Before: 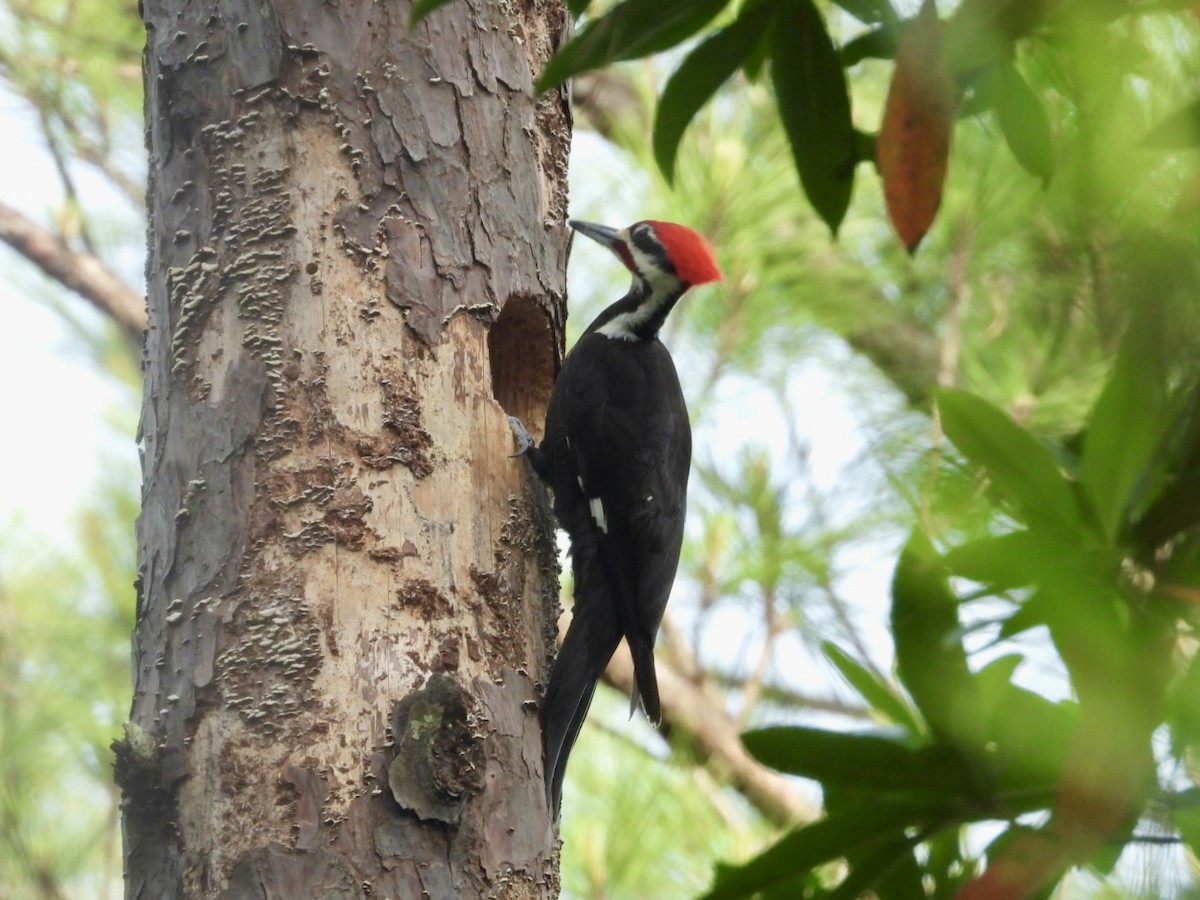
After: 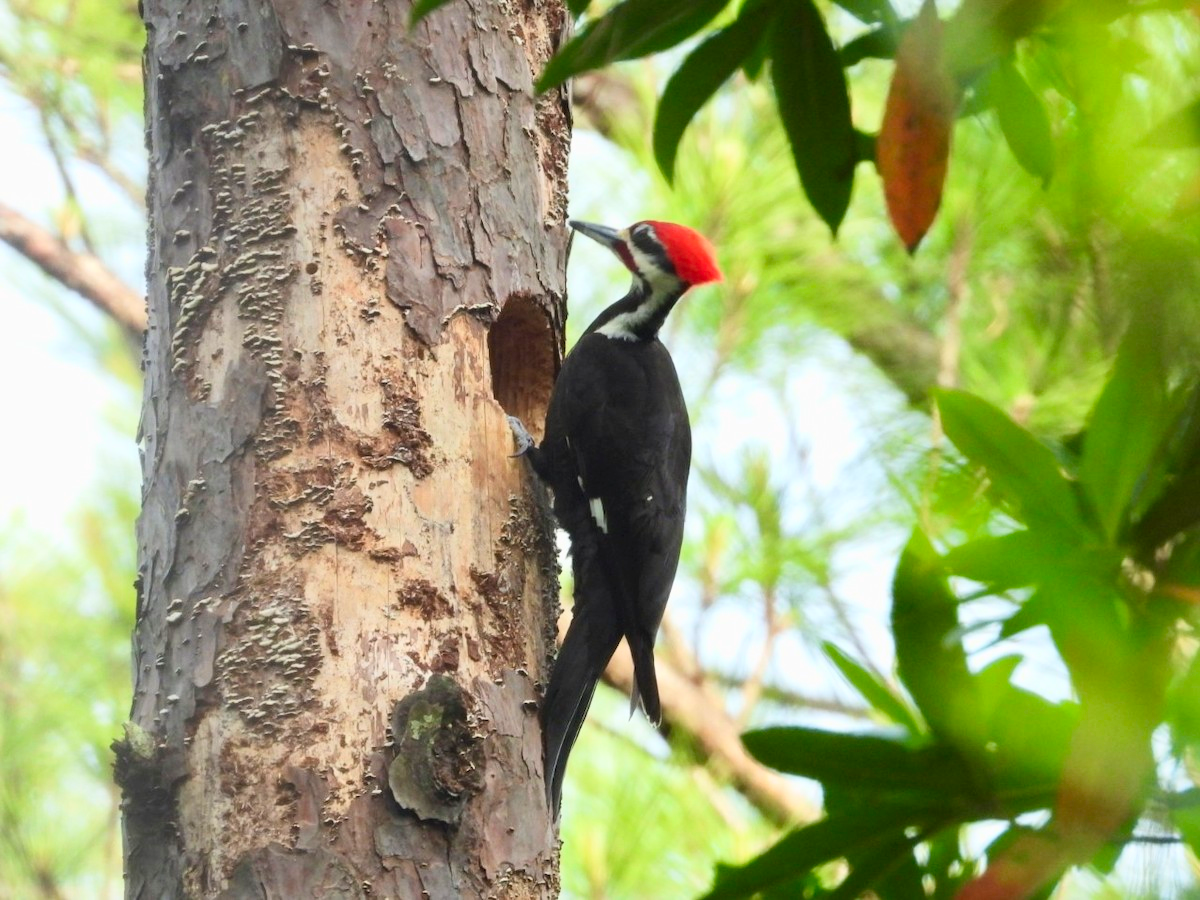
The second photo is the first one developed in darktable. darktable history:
contrast brightness saturation: contrast 0.2, brightness 0.161, saturation 0.22
